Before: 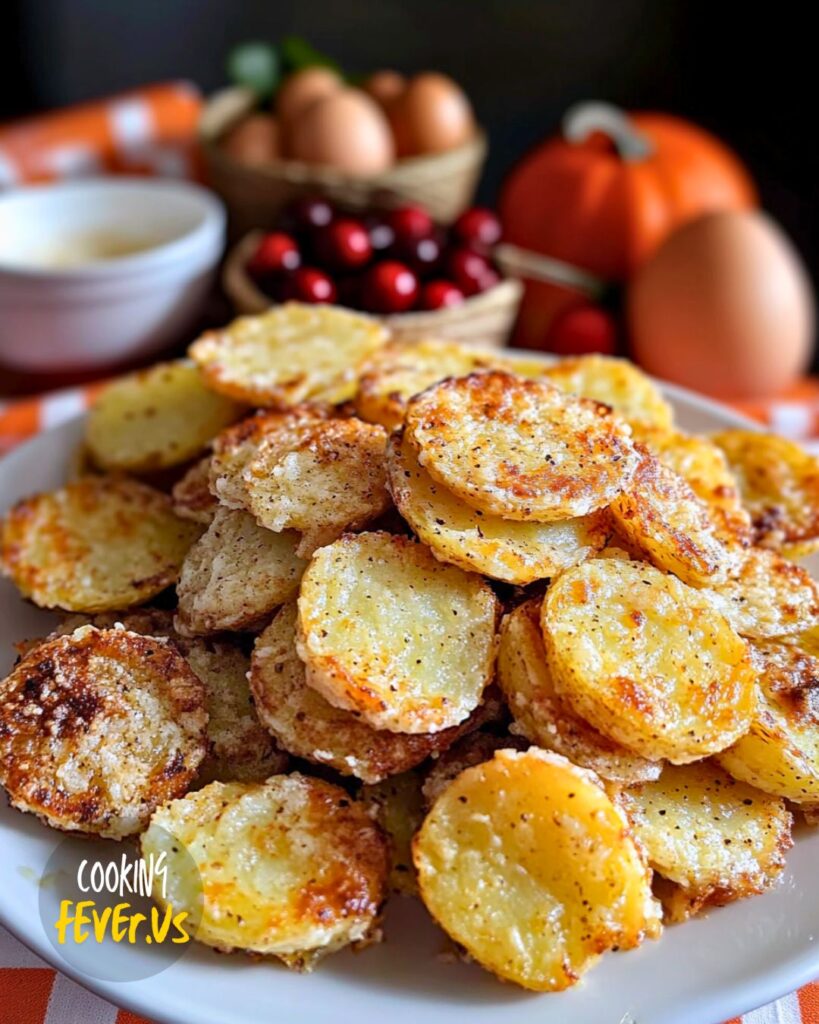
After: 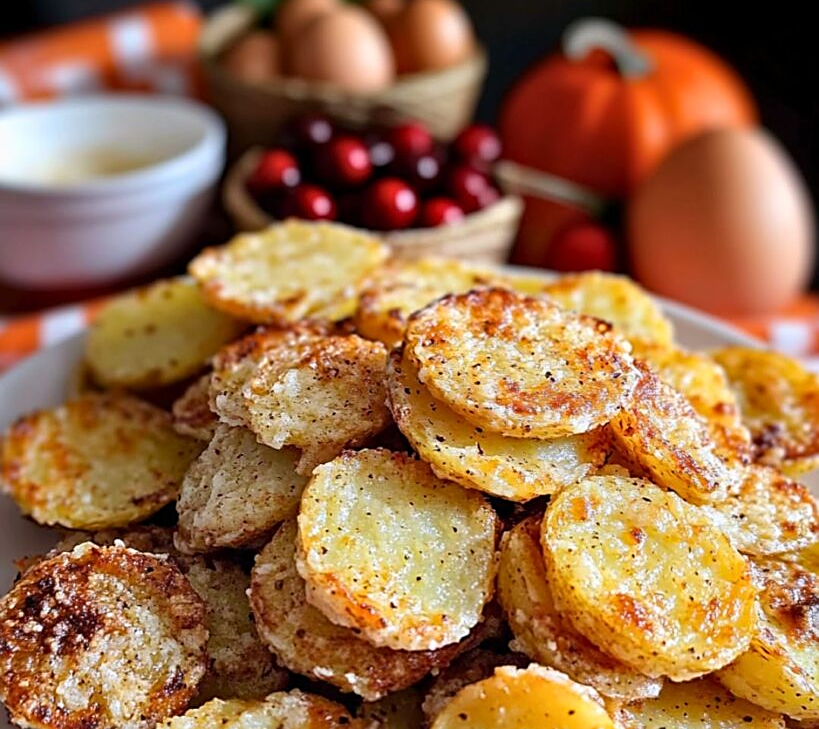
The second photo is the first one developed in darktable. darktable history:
sharpen: on, module defaults
crop and rotate: top 8.159%, bottom 20.554%
